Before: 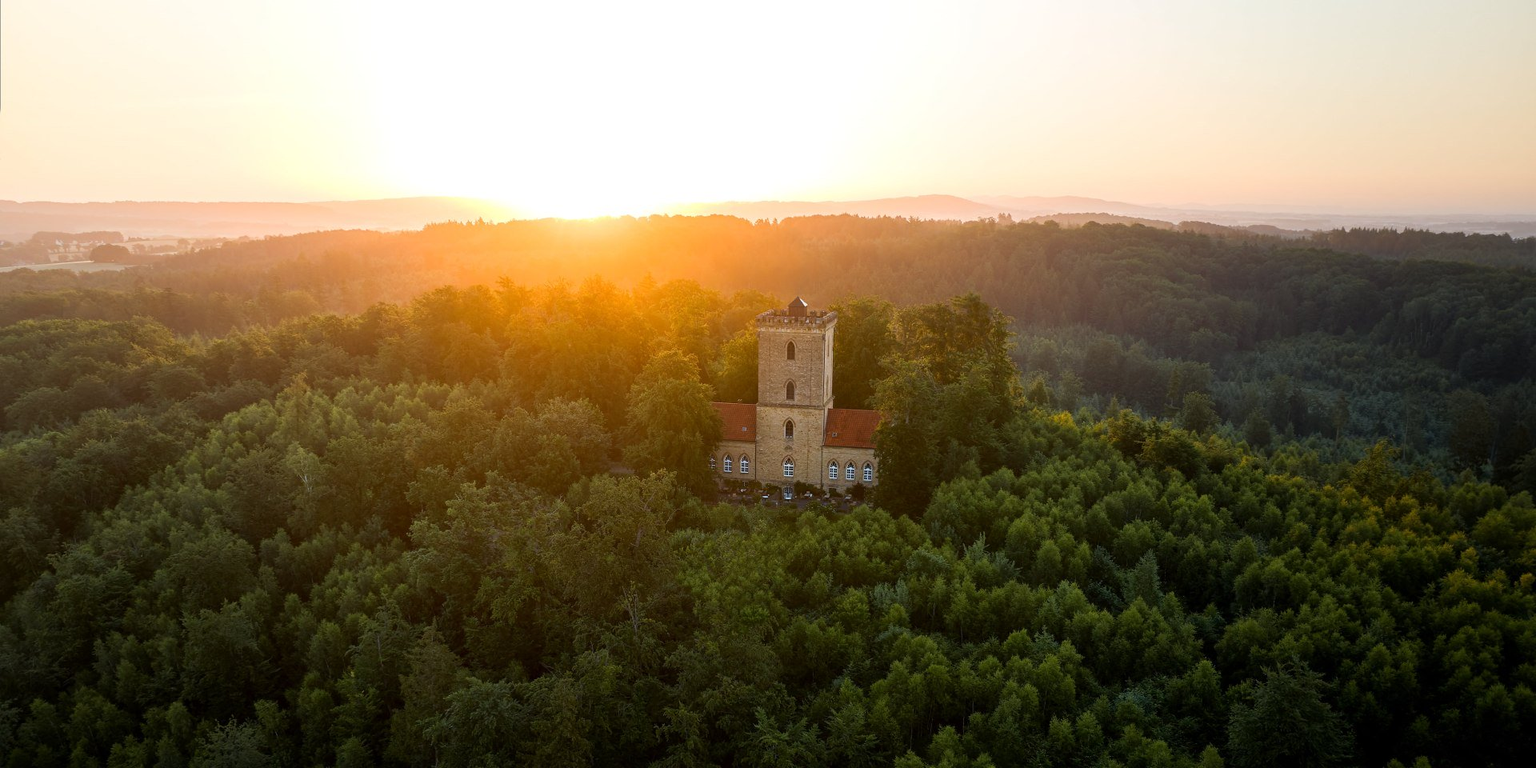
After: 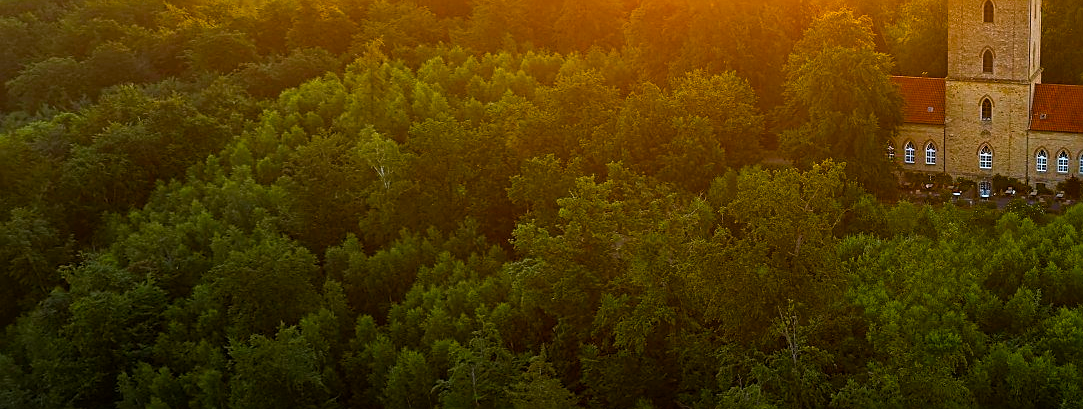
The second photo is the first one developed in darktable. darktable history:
sharpen: amount 0.6
crop: top 44.483%, right 43.593%, bottom 12.892%
contrast brightness saturation: saturation 0.18
color balance rgb: perceptual saturation grading › global saturation 30%, global vibrance 20%
